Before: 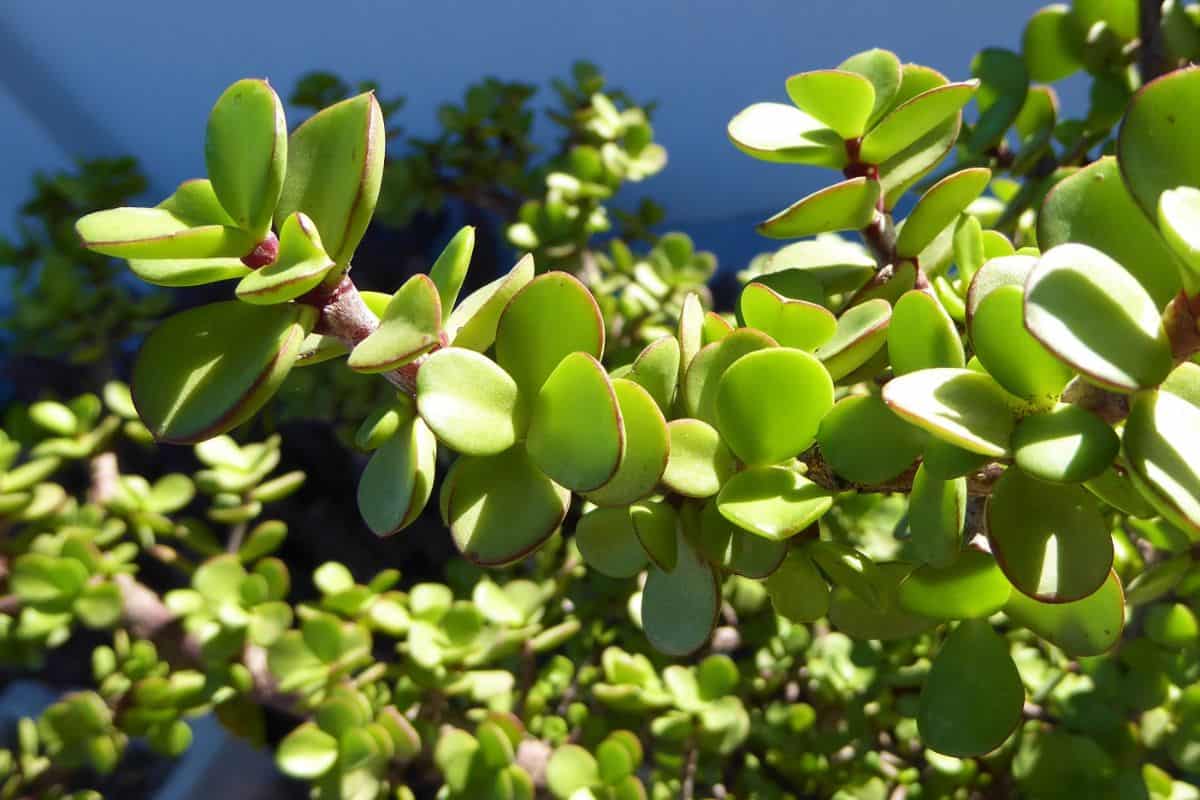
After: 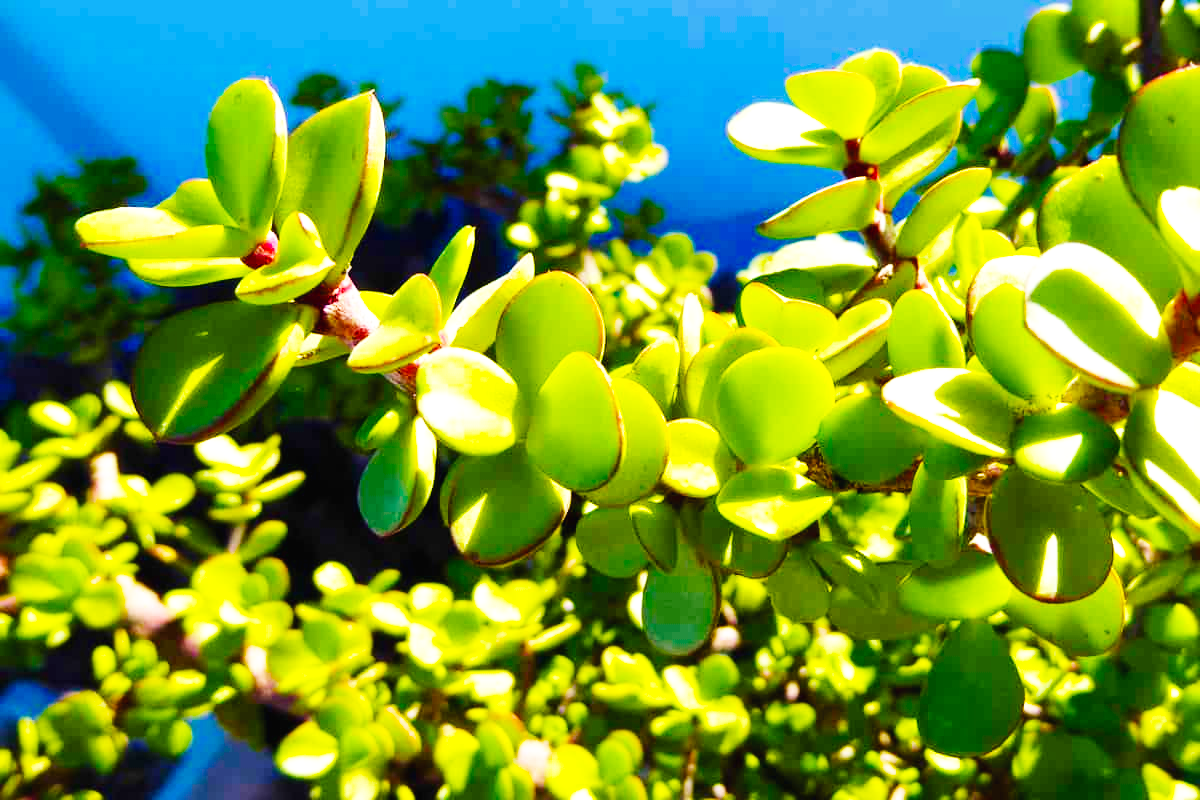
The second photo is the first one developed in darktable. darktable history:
base curve: curves: ch0 [(0, 0.003) (0.001, 0.002) (0.006, 0.004) (0.02, 0.022) (0.048, 0.086) (0.094, 0.234) (0.162, 0.431) (0.258, 0.629) (0.385, 0.8) (0.548, 0.918) (0.751, 0.988) (1, 1)], preserve colors none
color balance rgb: linear chroma grading › global chroma 9.92%, perceptual saturation grading › global saturation 50.183%, global vibrance 20%
velvia: strength 16.47%
